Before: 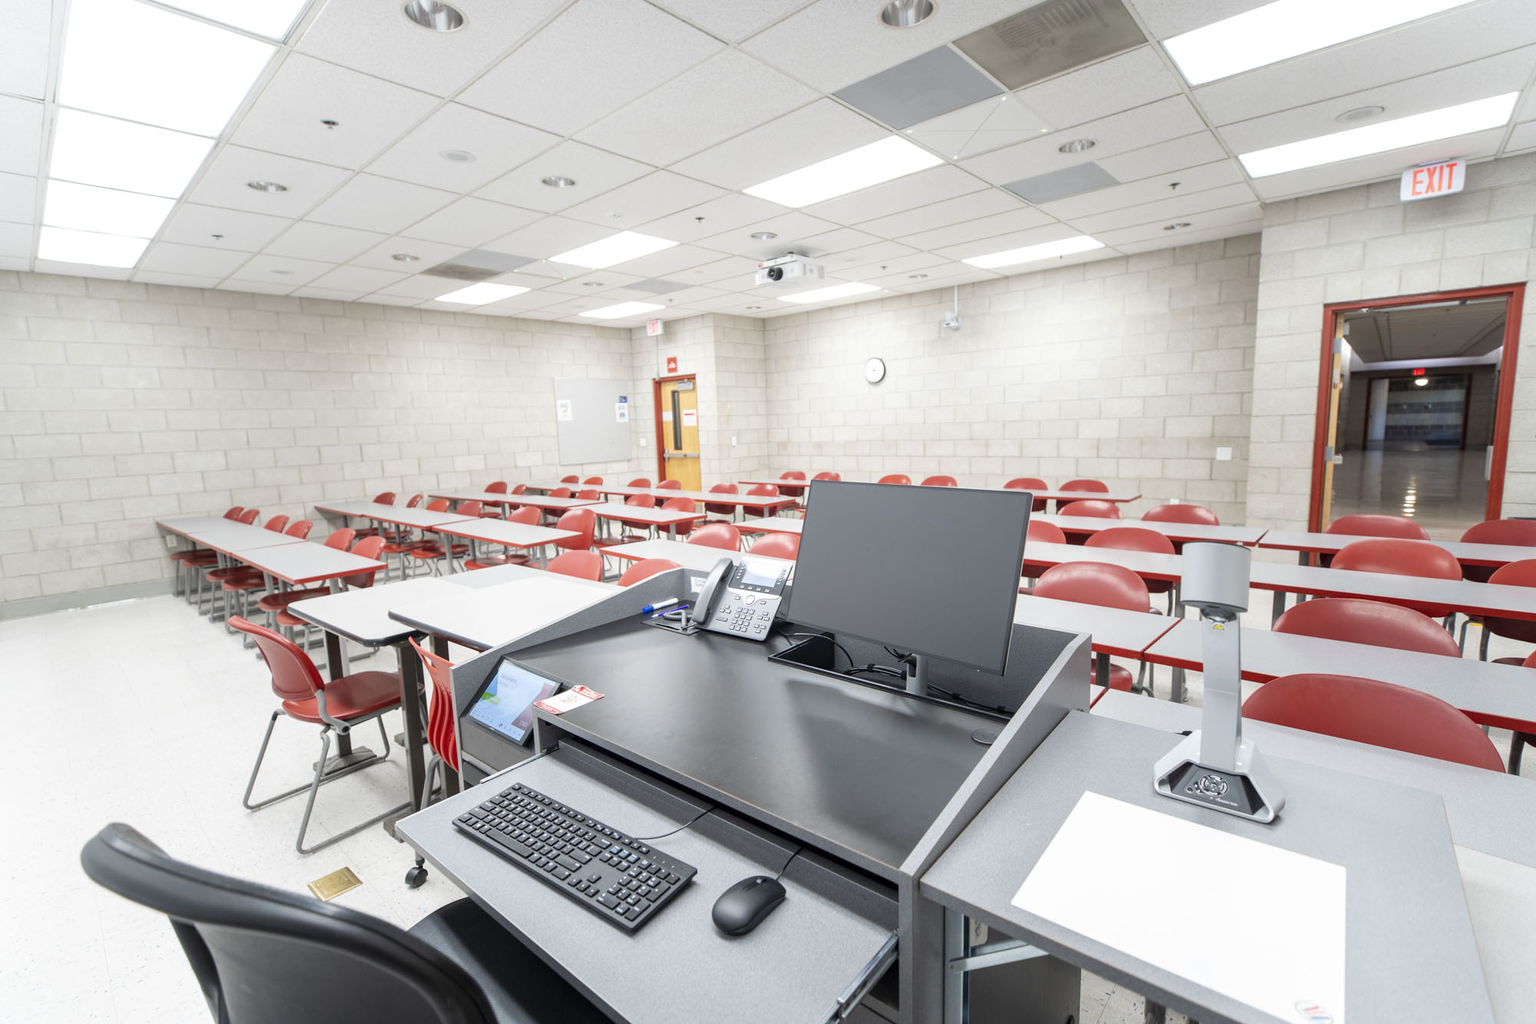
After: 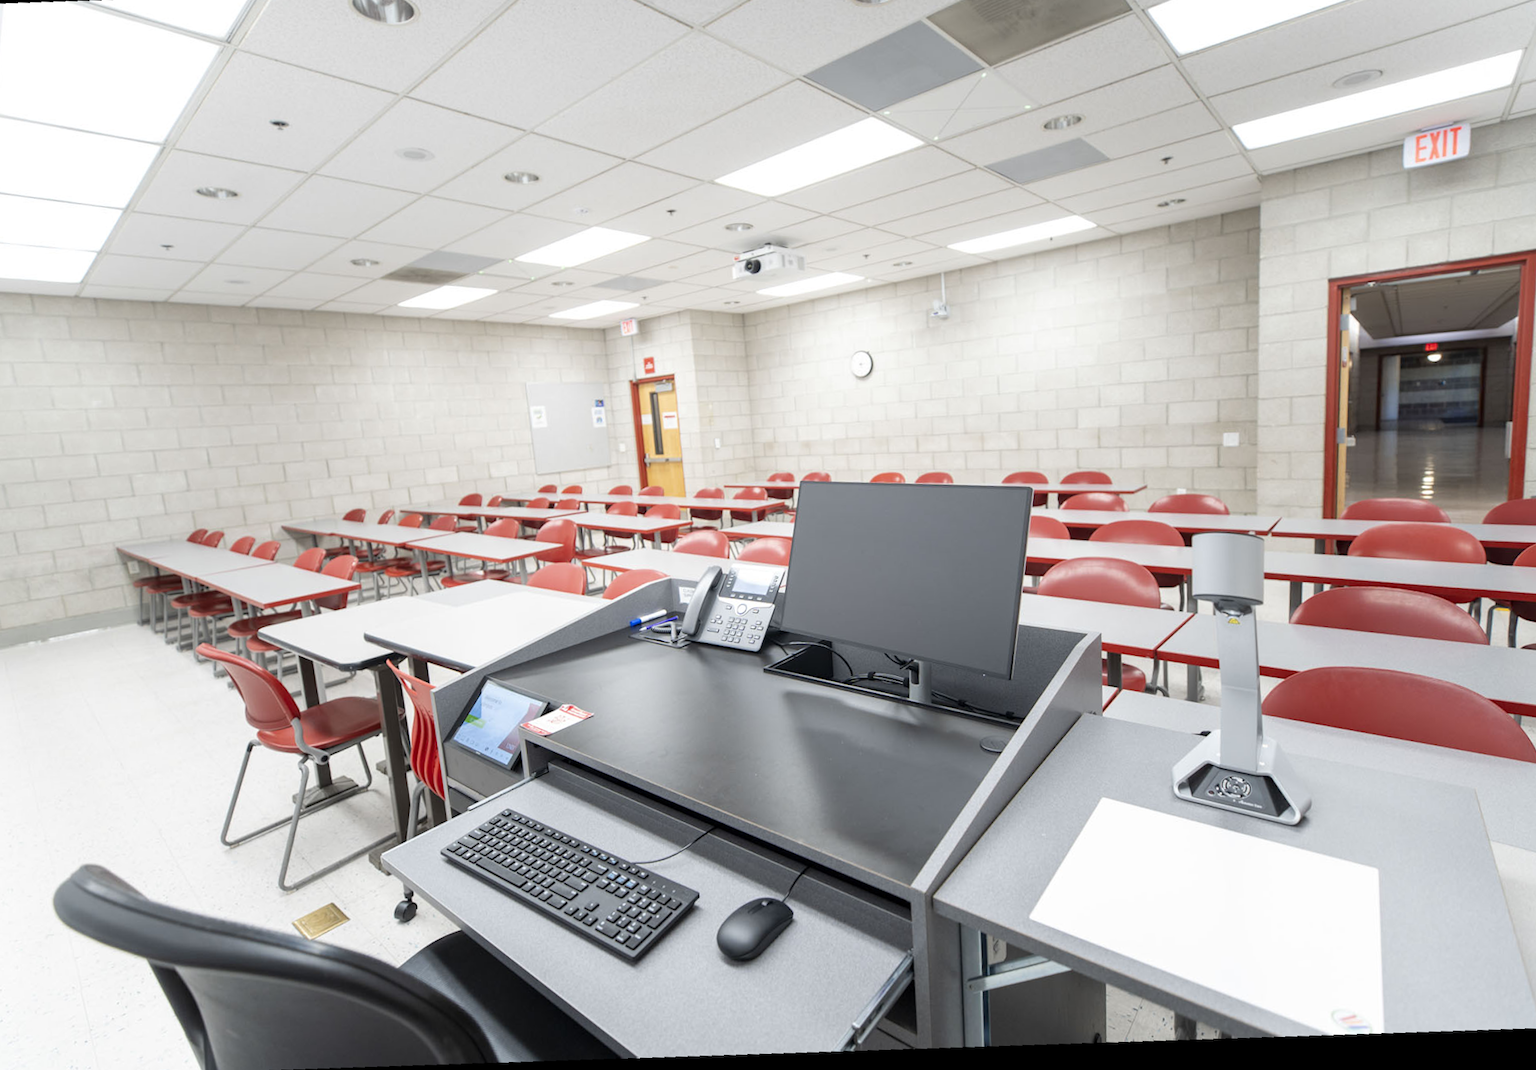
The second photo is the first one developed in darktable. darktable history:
rotate and perspective: rotation -4.2°, shear 0.006, automatic cropping off
crop and rotate: angle -1.96°, left 3.097%, top 4.154%, right 1.586%, bottom 0.529%
